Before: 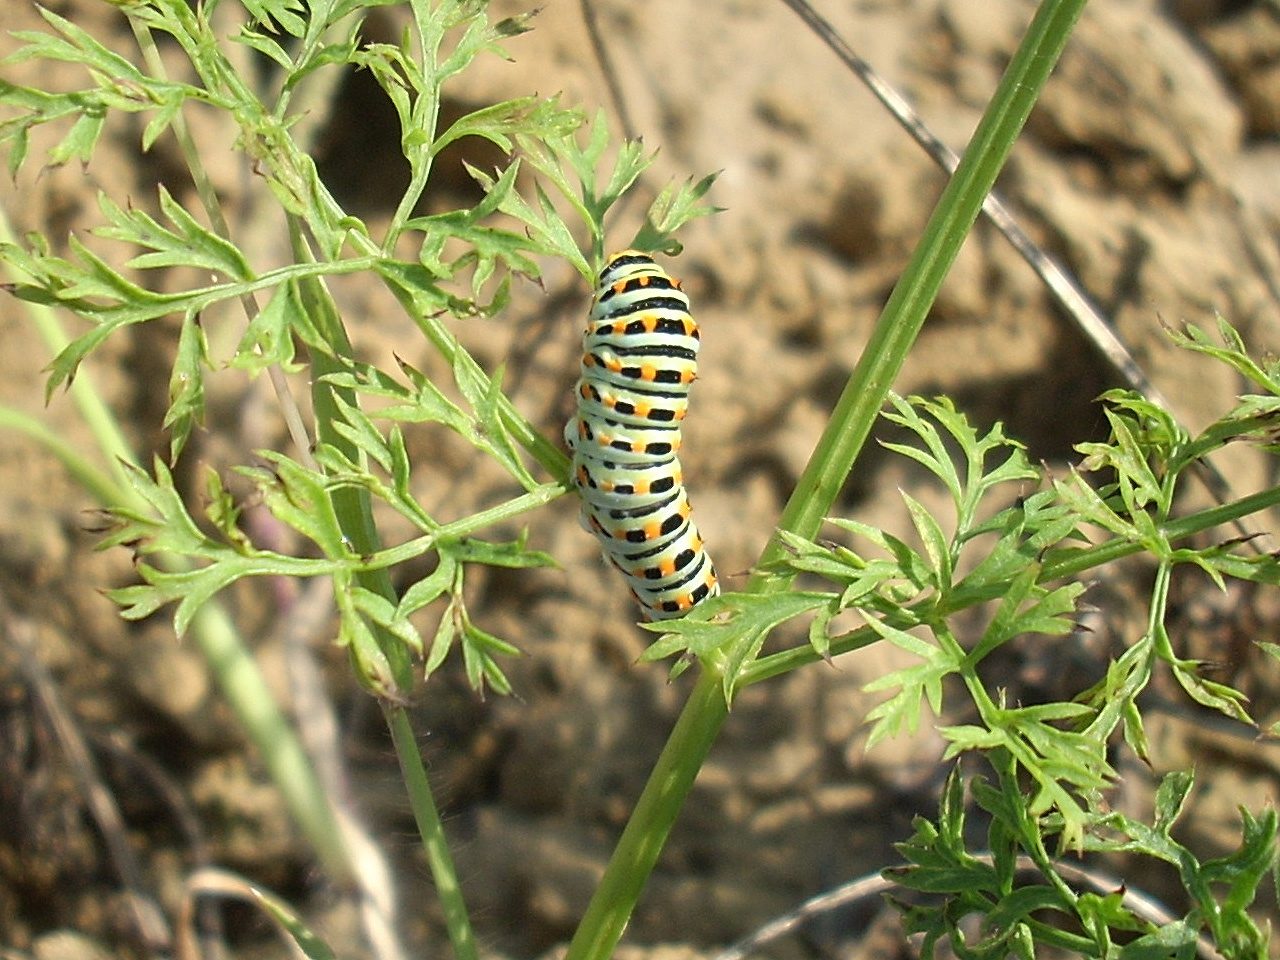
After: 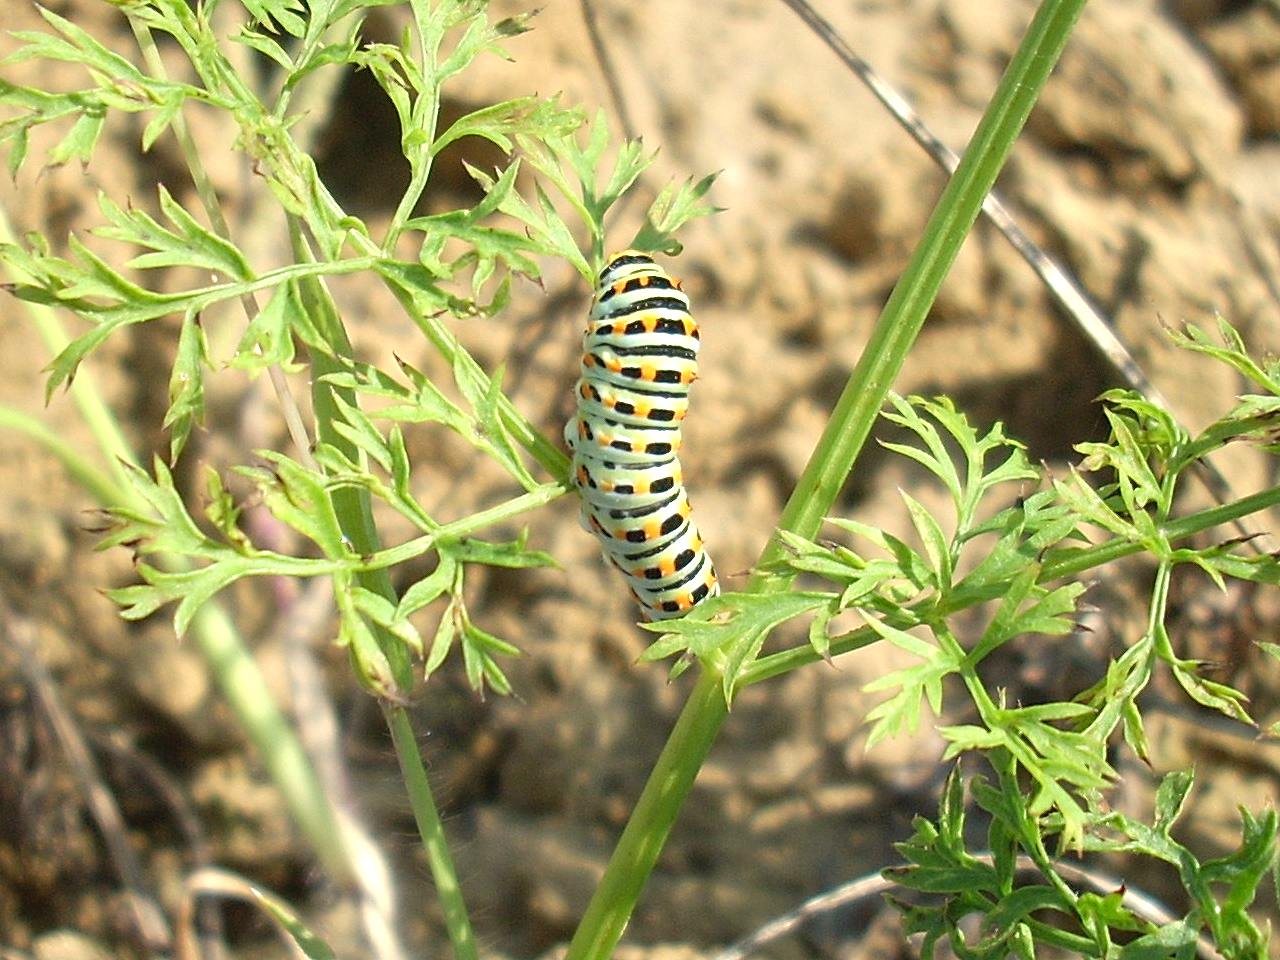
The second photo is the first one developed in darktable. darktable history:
levels: black 3.79%, levels [0, 0.435, 0.917]
